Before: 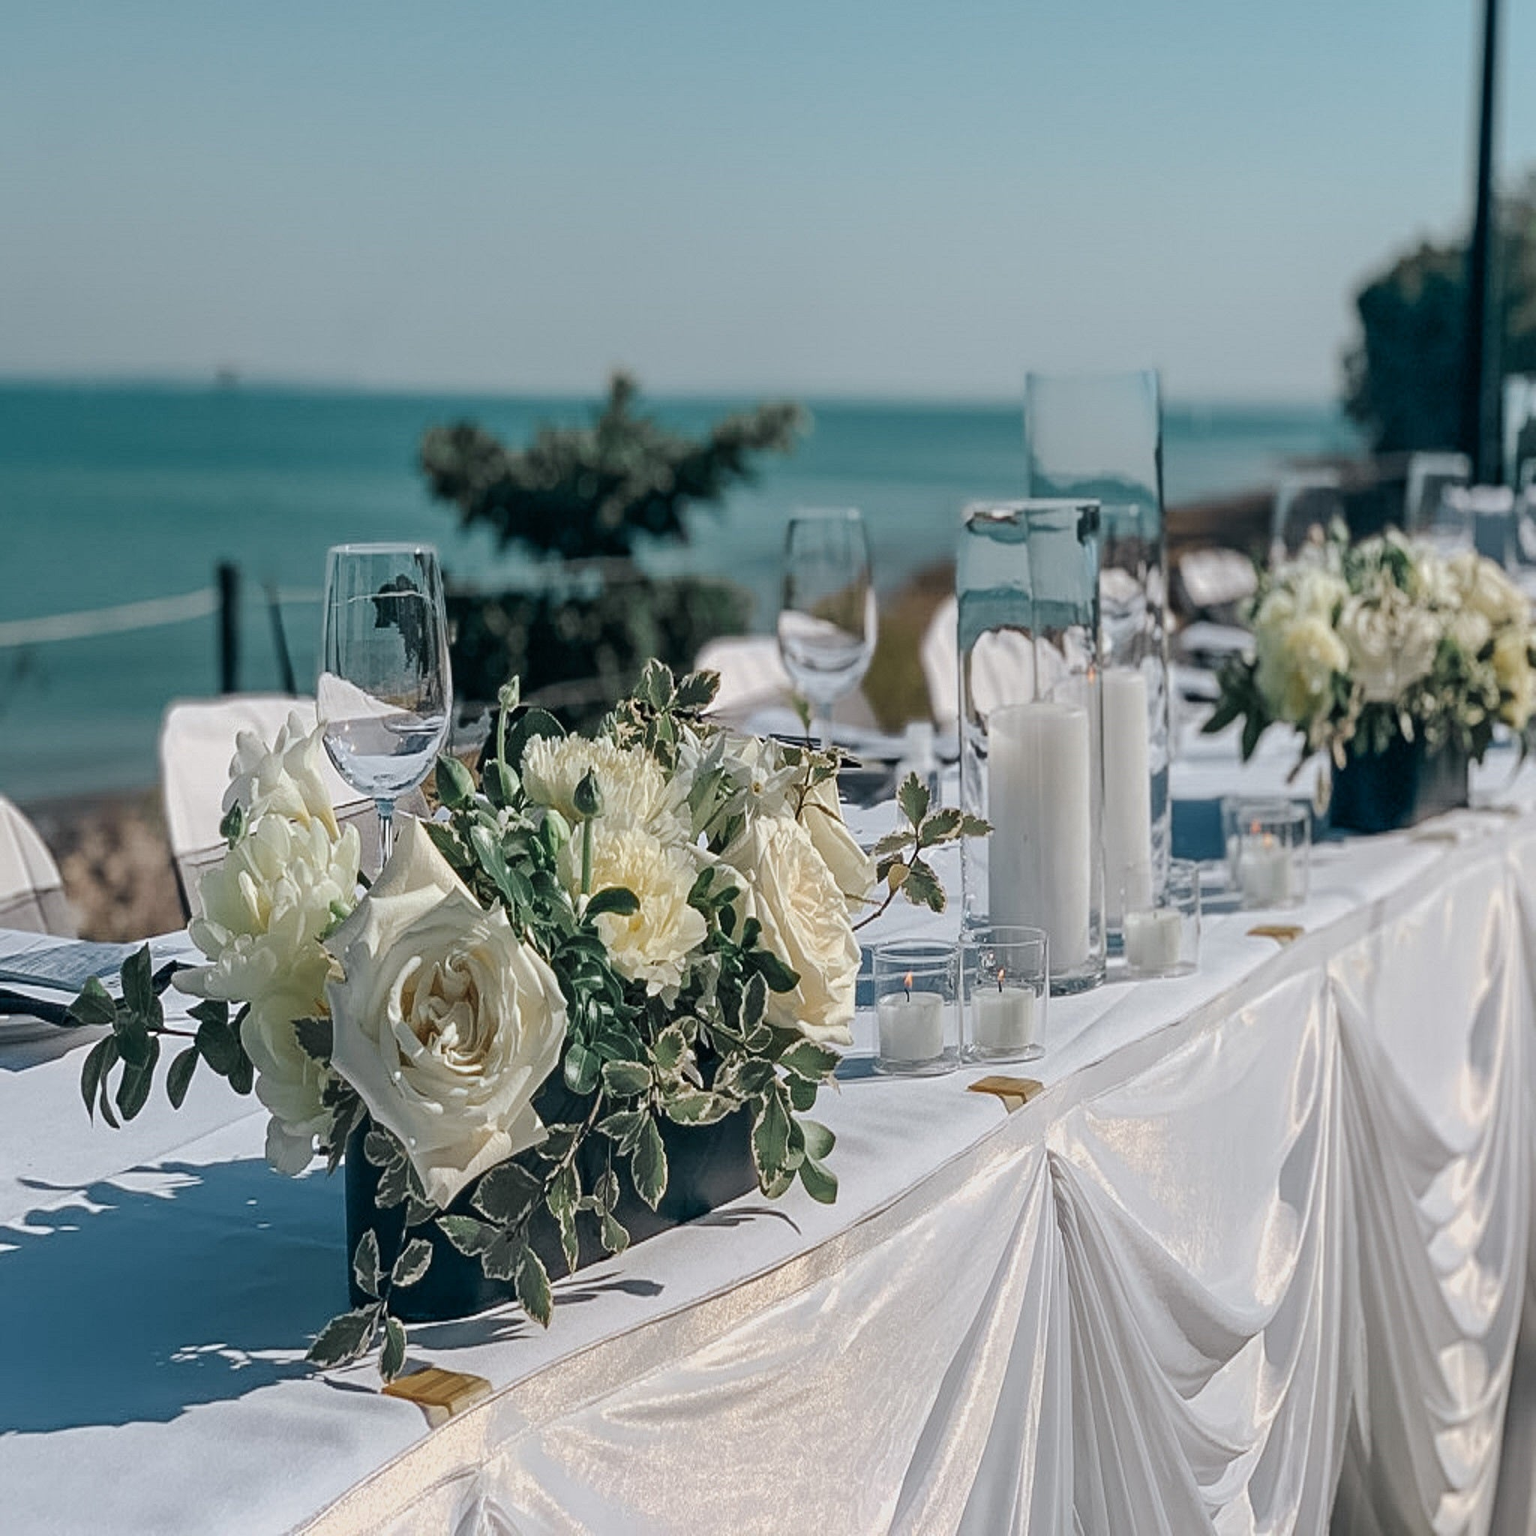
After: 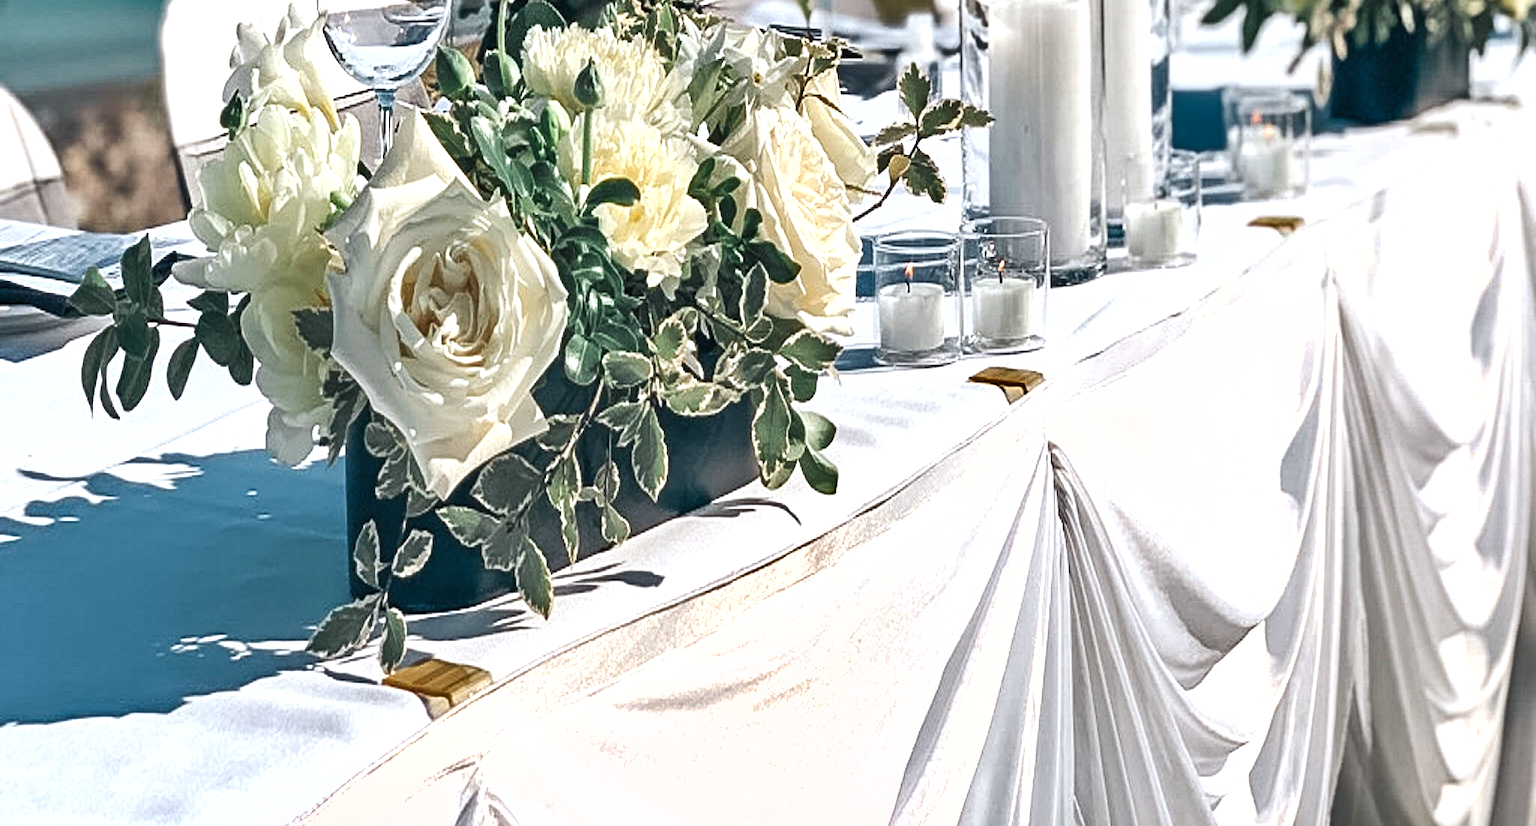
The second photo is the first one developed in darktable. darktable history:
crop and rotate: top 46.237%
exposure: black level correction 0, exposure 1 EV, compensate exposure bias true, compensate highlight preservation false
shadows and highlights: shadows 60, soften with gaussian
